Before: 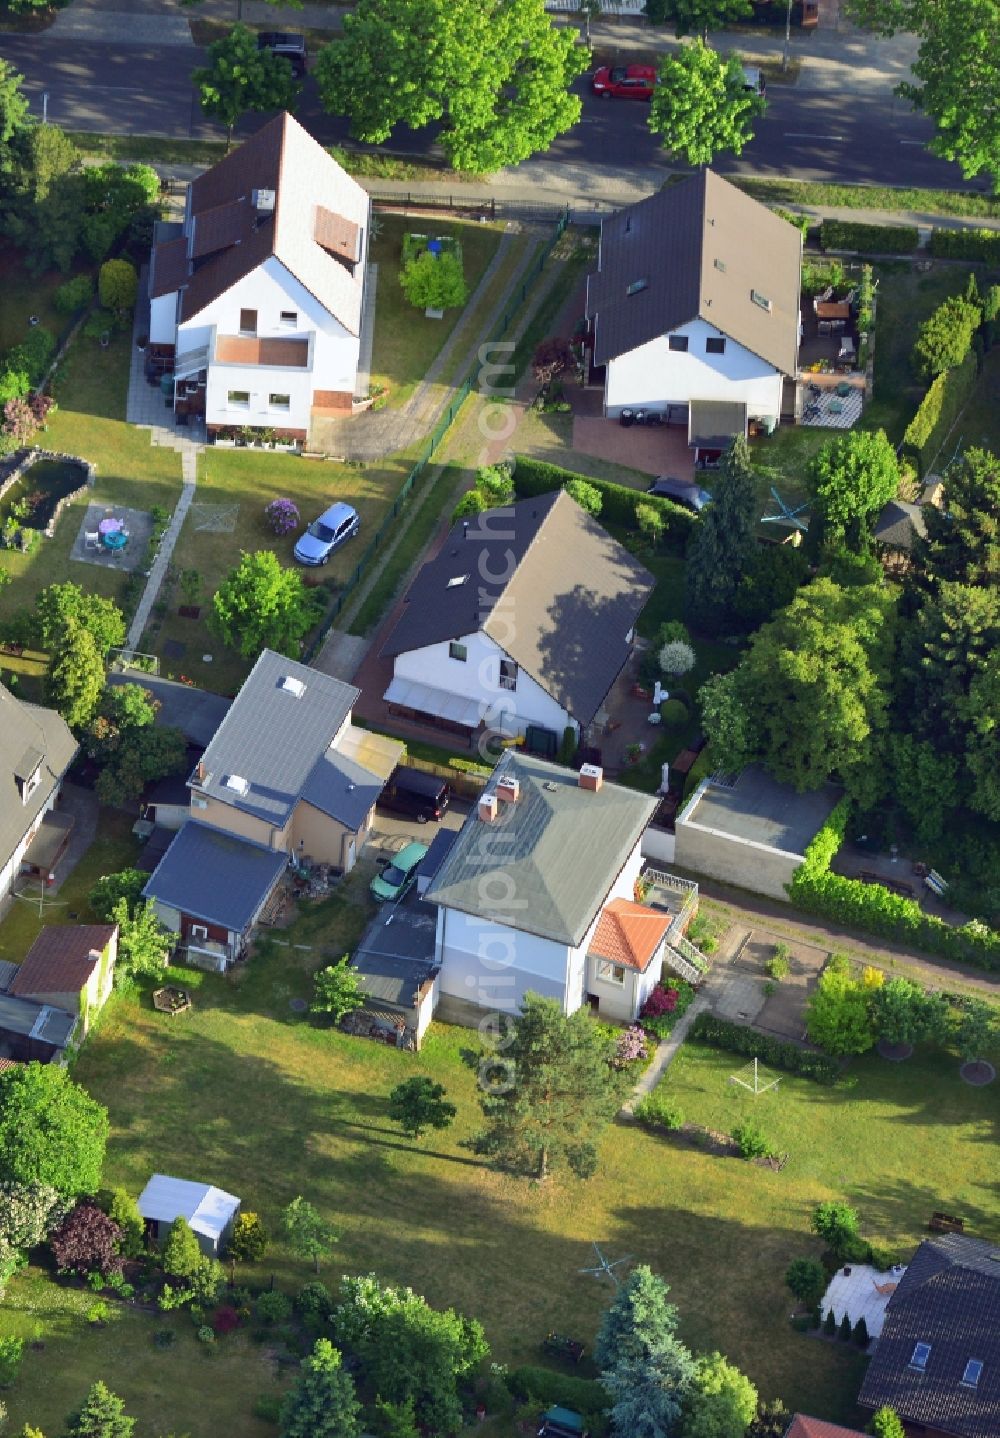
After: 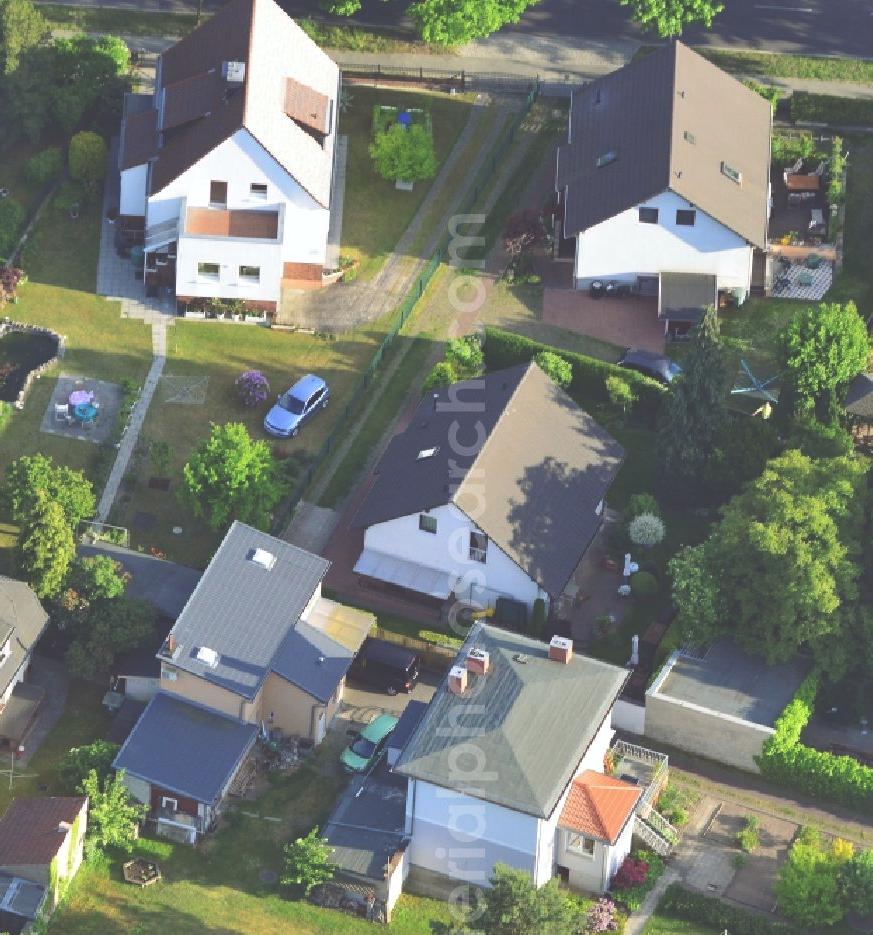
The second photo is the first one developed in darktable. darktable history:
exposure: black level correction -0.041, exposure 0.061 EV, compensate highlight preservation false
shadows and highlights: low approximation 0.01, soften with gaussian
crop: left 3.032%, top 8.923%, right 9.645%, bottom 25.998%
tone equalizer: on, module defaults
